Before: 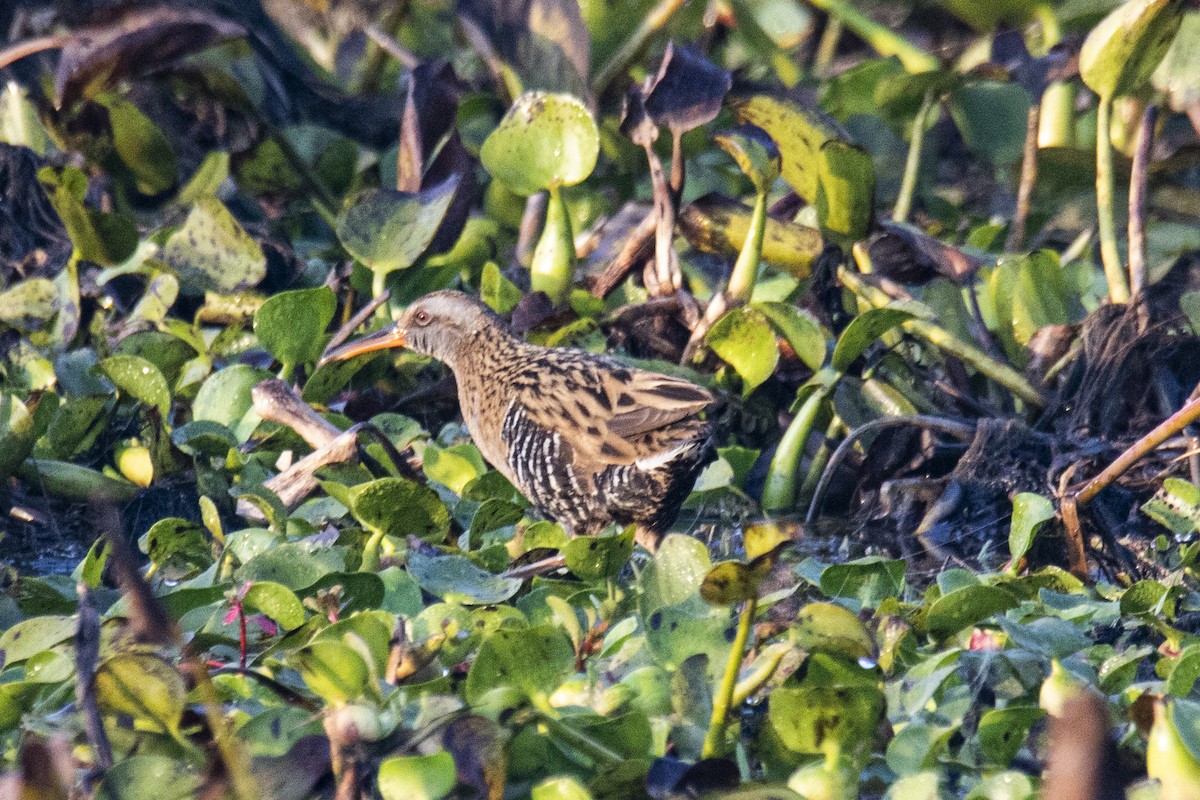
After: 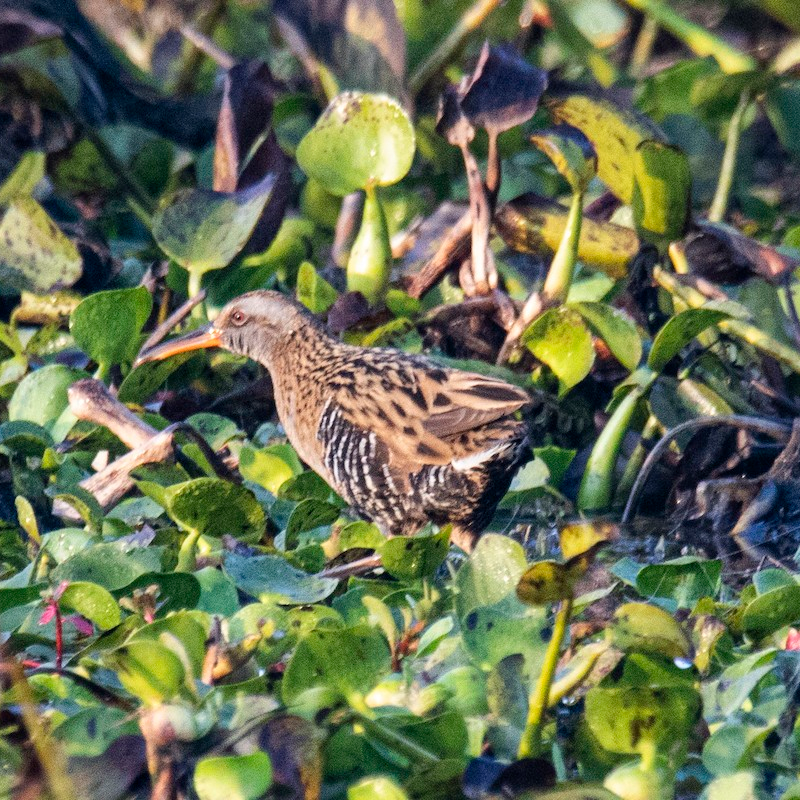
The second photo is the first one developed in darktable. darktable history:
crop and rotate: left 15.388%, right 17.94%
